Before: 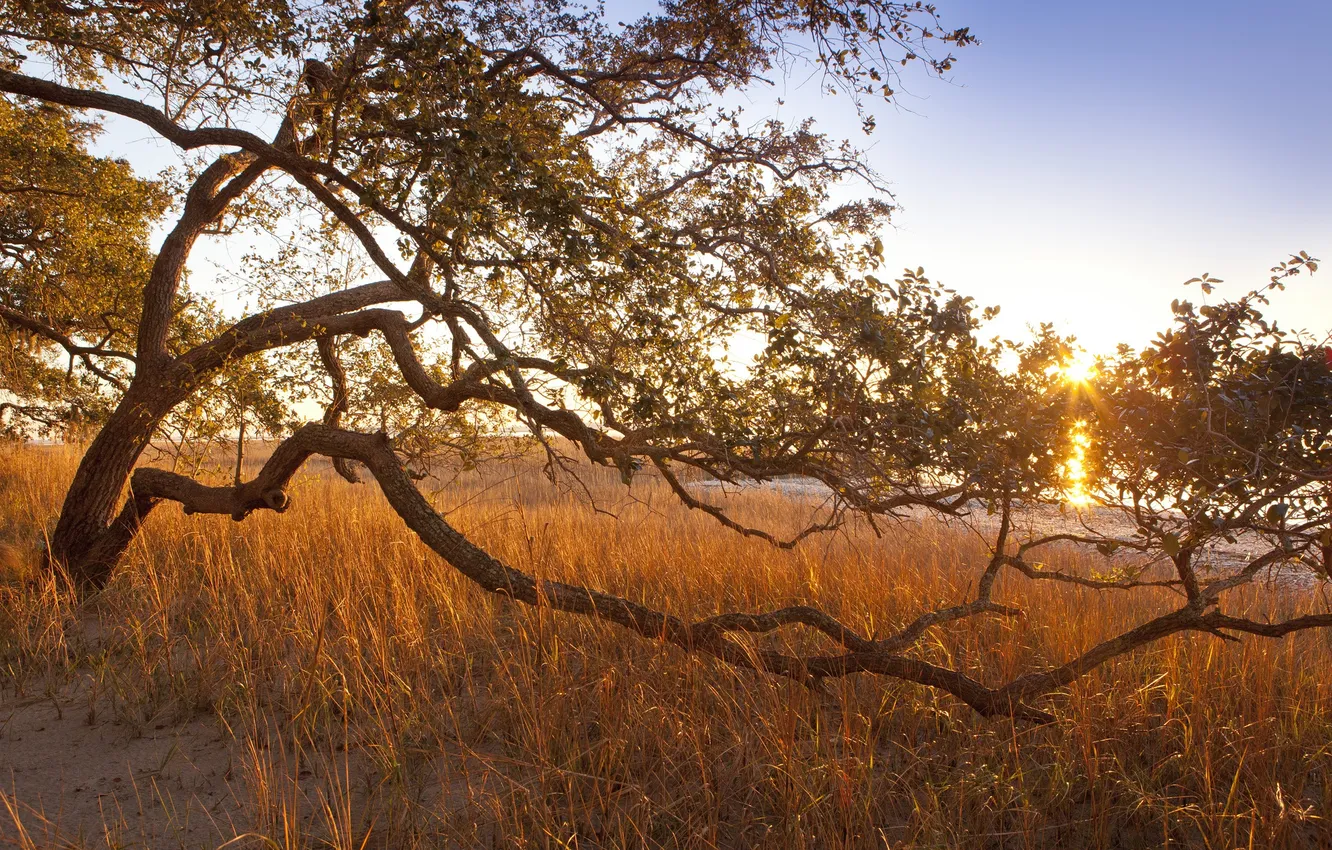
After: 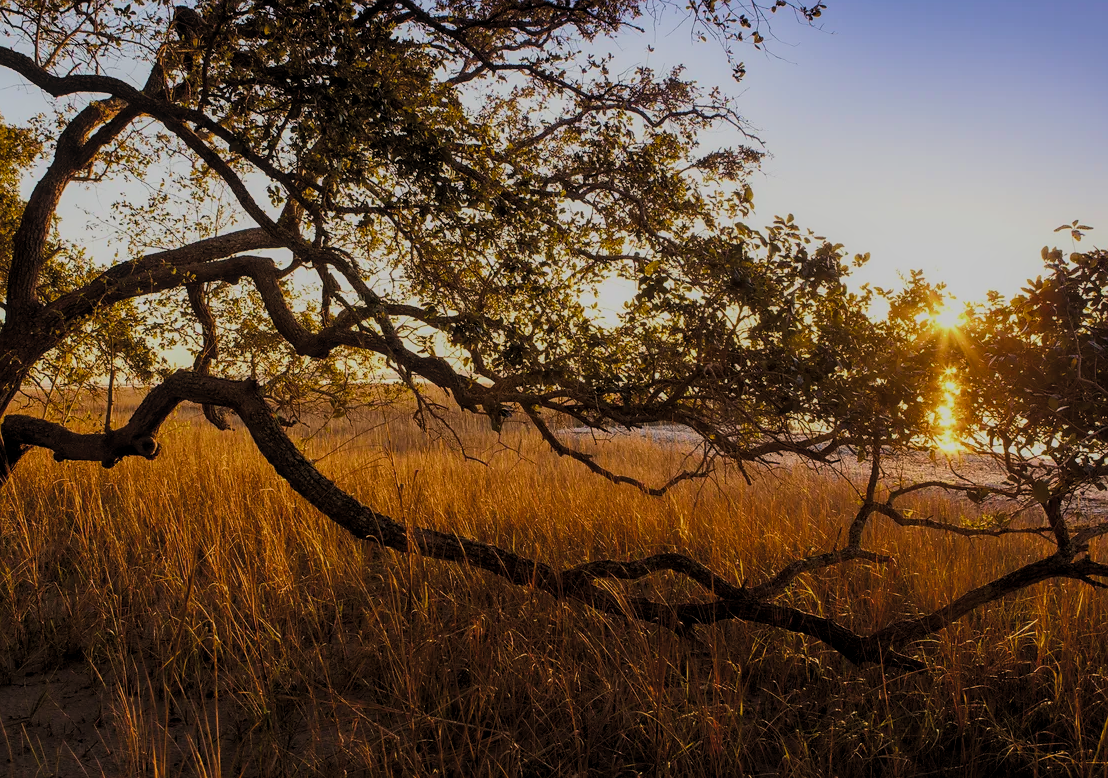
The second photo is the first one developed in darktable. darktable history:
sharpen: radius 1.495, amount 0.398, threshold 1.215
exposure: black level correction 0, exposure -0.78 EV, compensate highlight preservation false
color balance rgb: perceptual saturation grading › global saturation 30.742%
crop: left 9.796%, top 6.309%, right 6.979%, bottom 2.113%
contrast equalizer: y [[0.5, 0.542, 0.583, 0.625, 0.667, 0.708], [0.5 ×6], [0.5 ×6], [0, 0.033, 0.067, 0.1, 0.133, 0.167], [0, 0.05, 0.1, 0.15, 0.2, 0.25]], mix -0.312
local contrast: on, module defaults
filmic rgb: black relative exposure -5 EV, white relative exposure 3.98 EV, threshold 5.98 EV, hardness 2.88, contrast 1.384, color science v5 (2021), iterations of high-quality reconstruction 0, contrast in shadows safe, contrast in highlights safe, enable highlight reconstruction true
velvia: strength 21.54%
